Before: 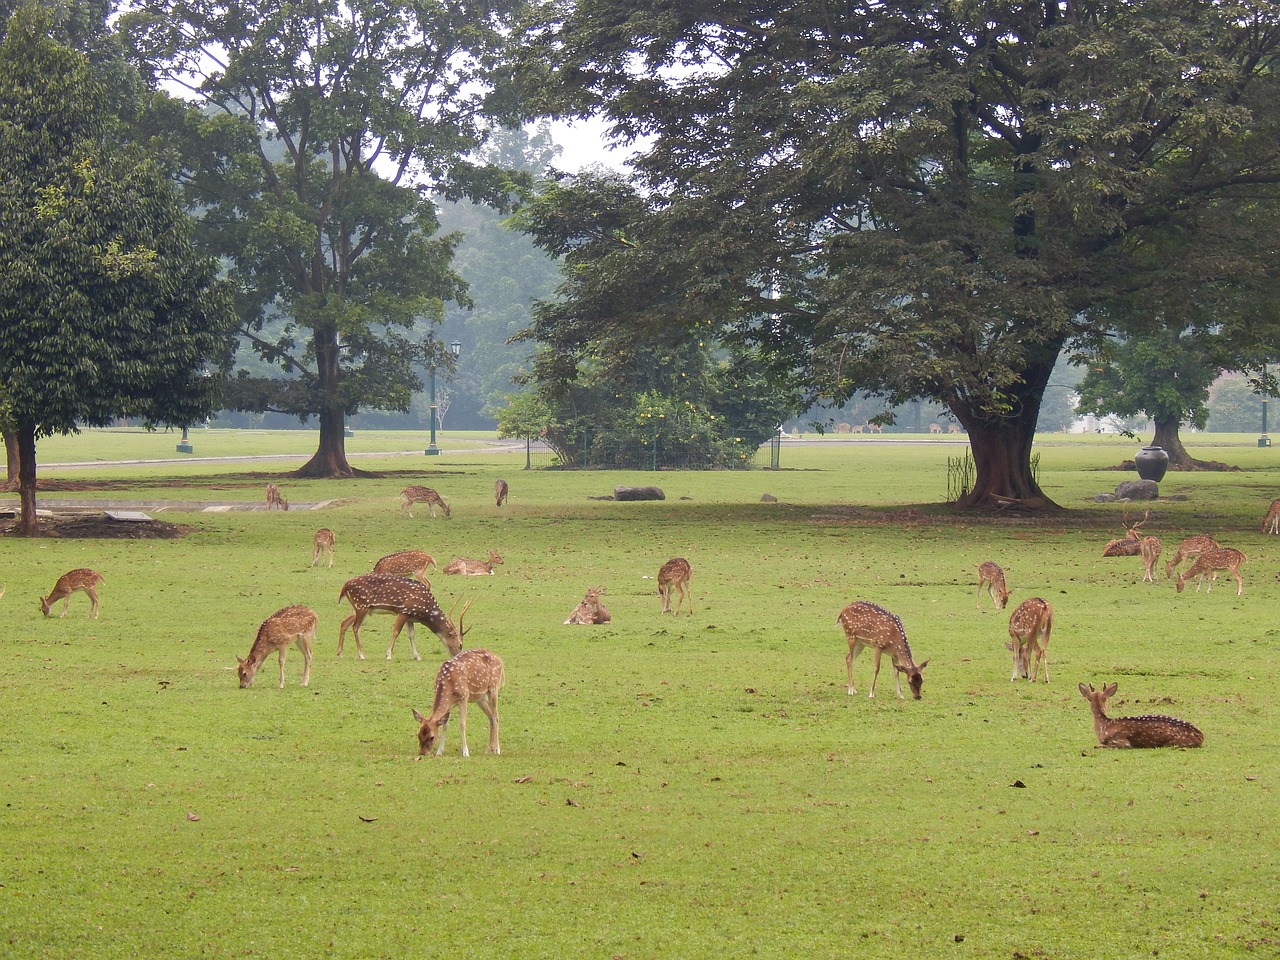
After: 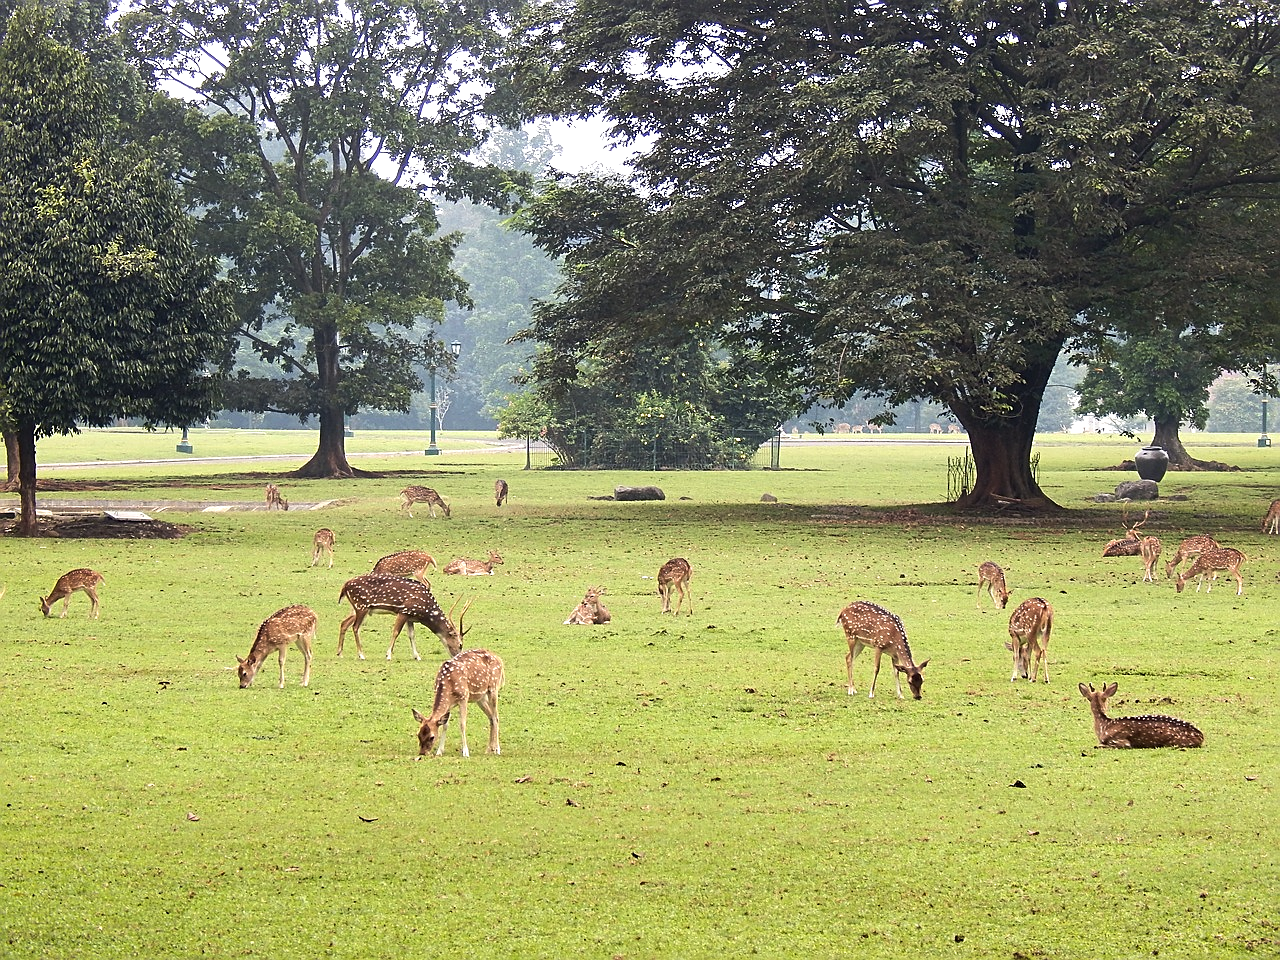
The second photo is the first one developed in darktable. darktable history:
tone equalizer: -8 EV -0.777 EV, -7 EV -0.705 EV, -6 EV -0.57 EV, -5 EV -0.383 EV, -3 EV 0.395 EV, -2 EV 0.6 EV, -1 EV 0.697 EV, +0 EV 0.74 EV, edges refinement/feathering 500, mask exposure compensation -1.57 EV, preserve details no
sharpen: on, module defaults
